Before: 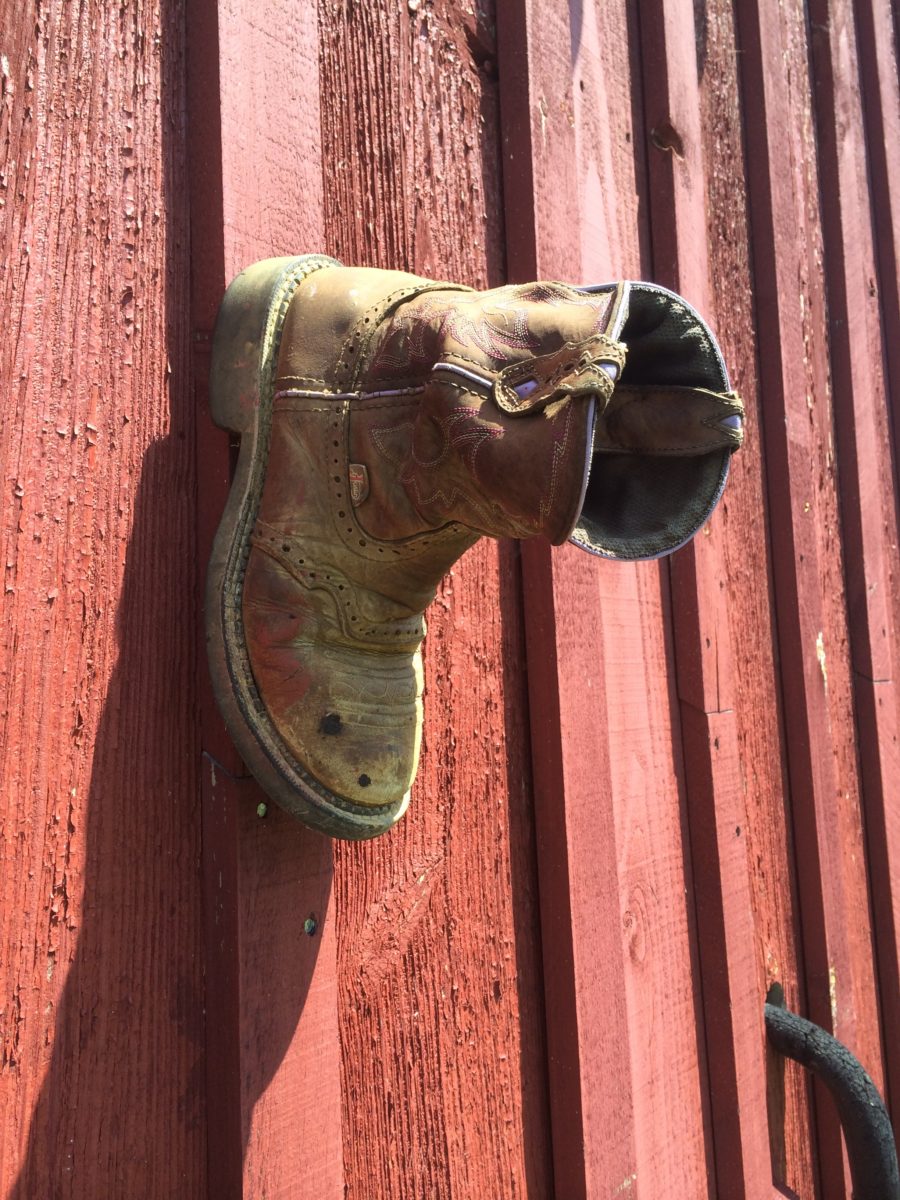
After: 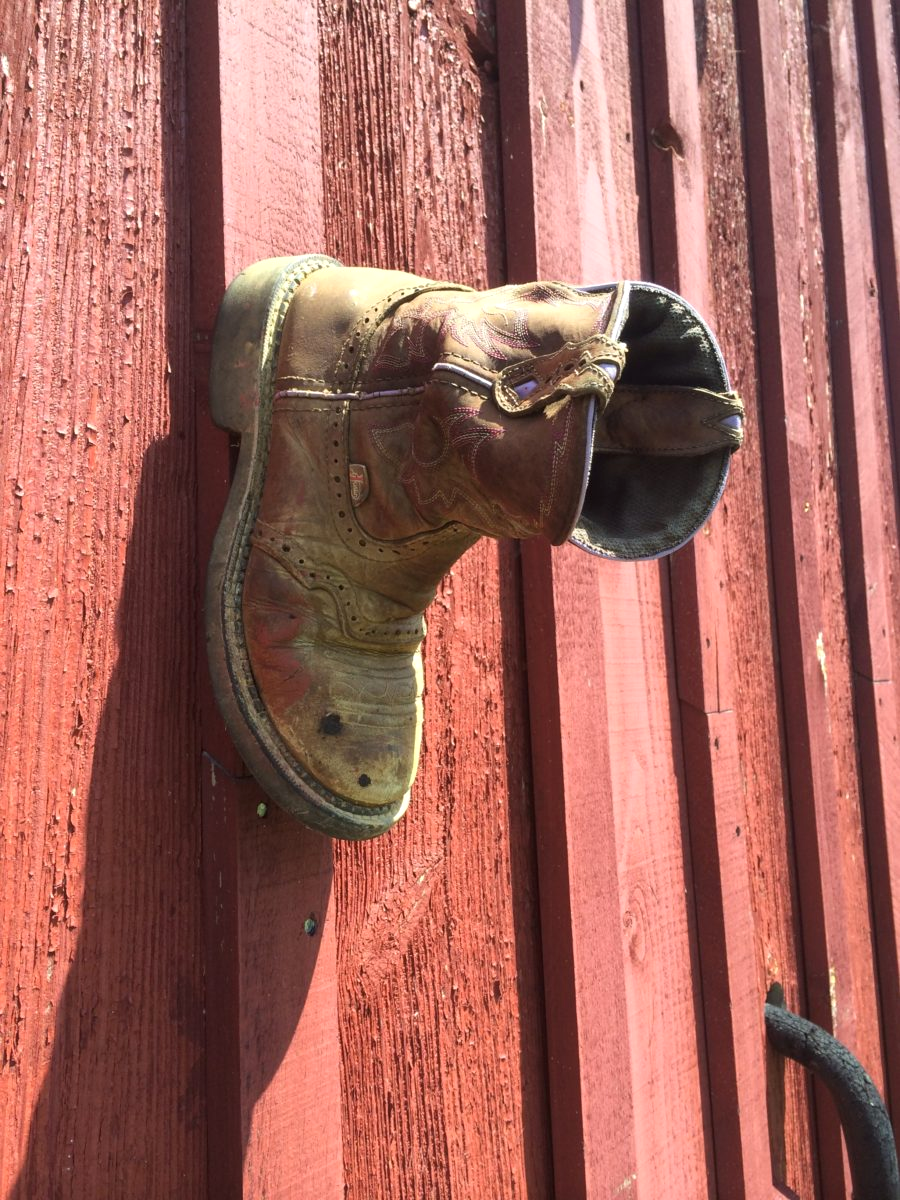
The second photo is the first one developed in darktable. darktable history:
exposure: exposure 0.154 EV, compensate highlight preservation false
